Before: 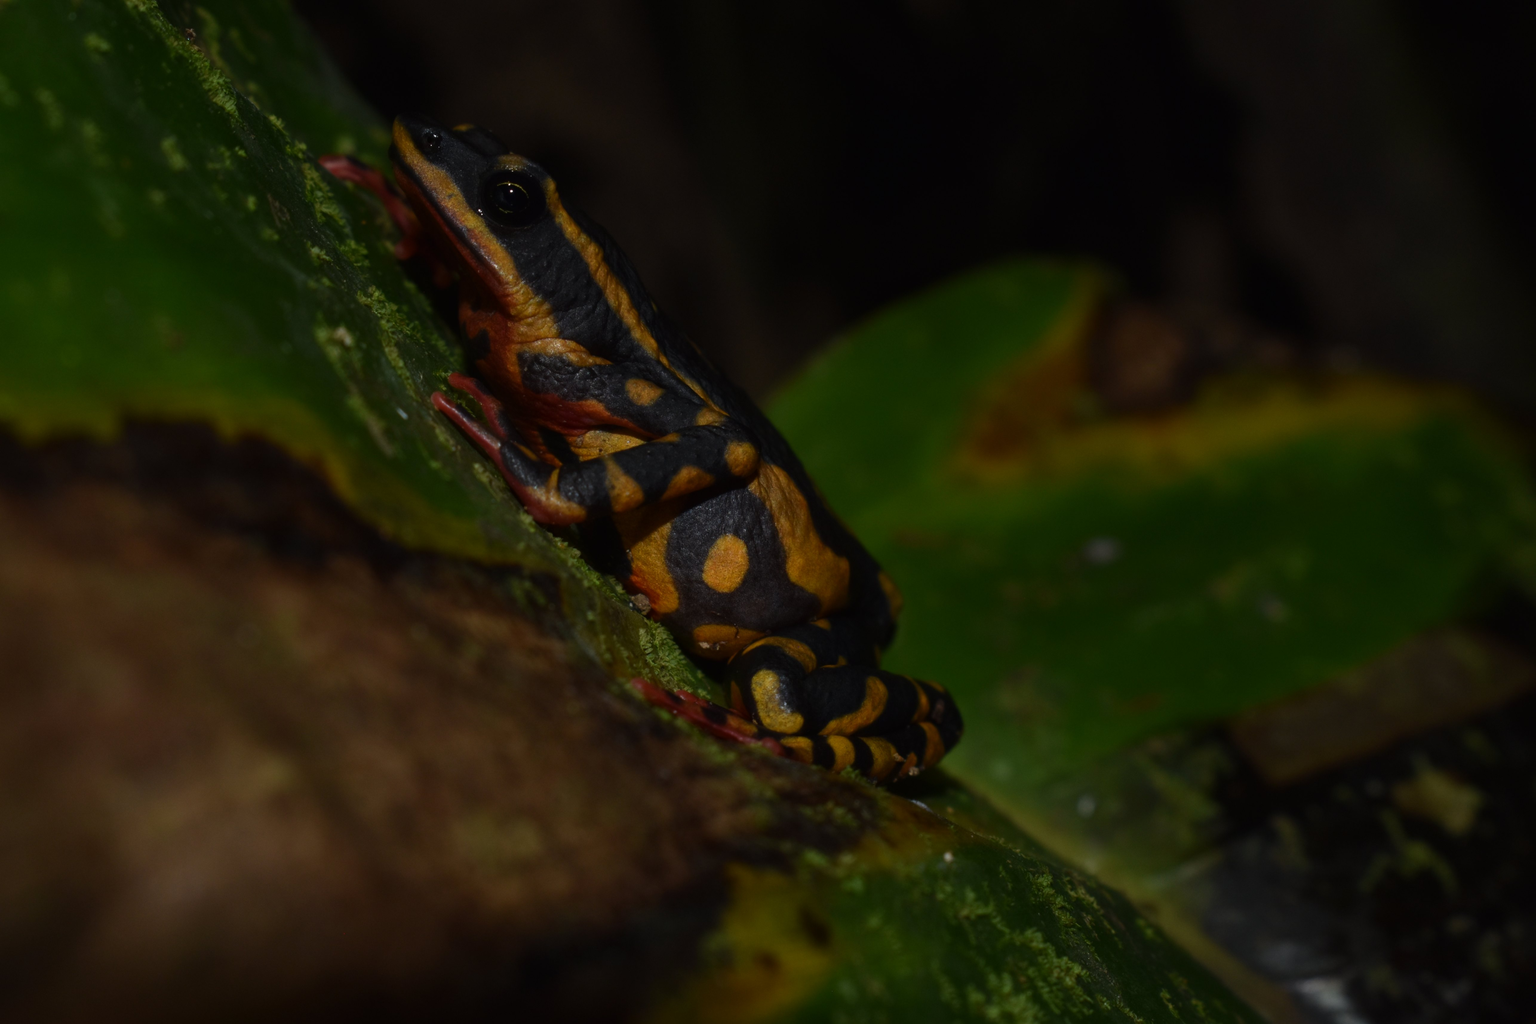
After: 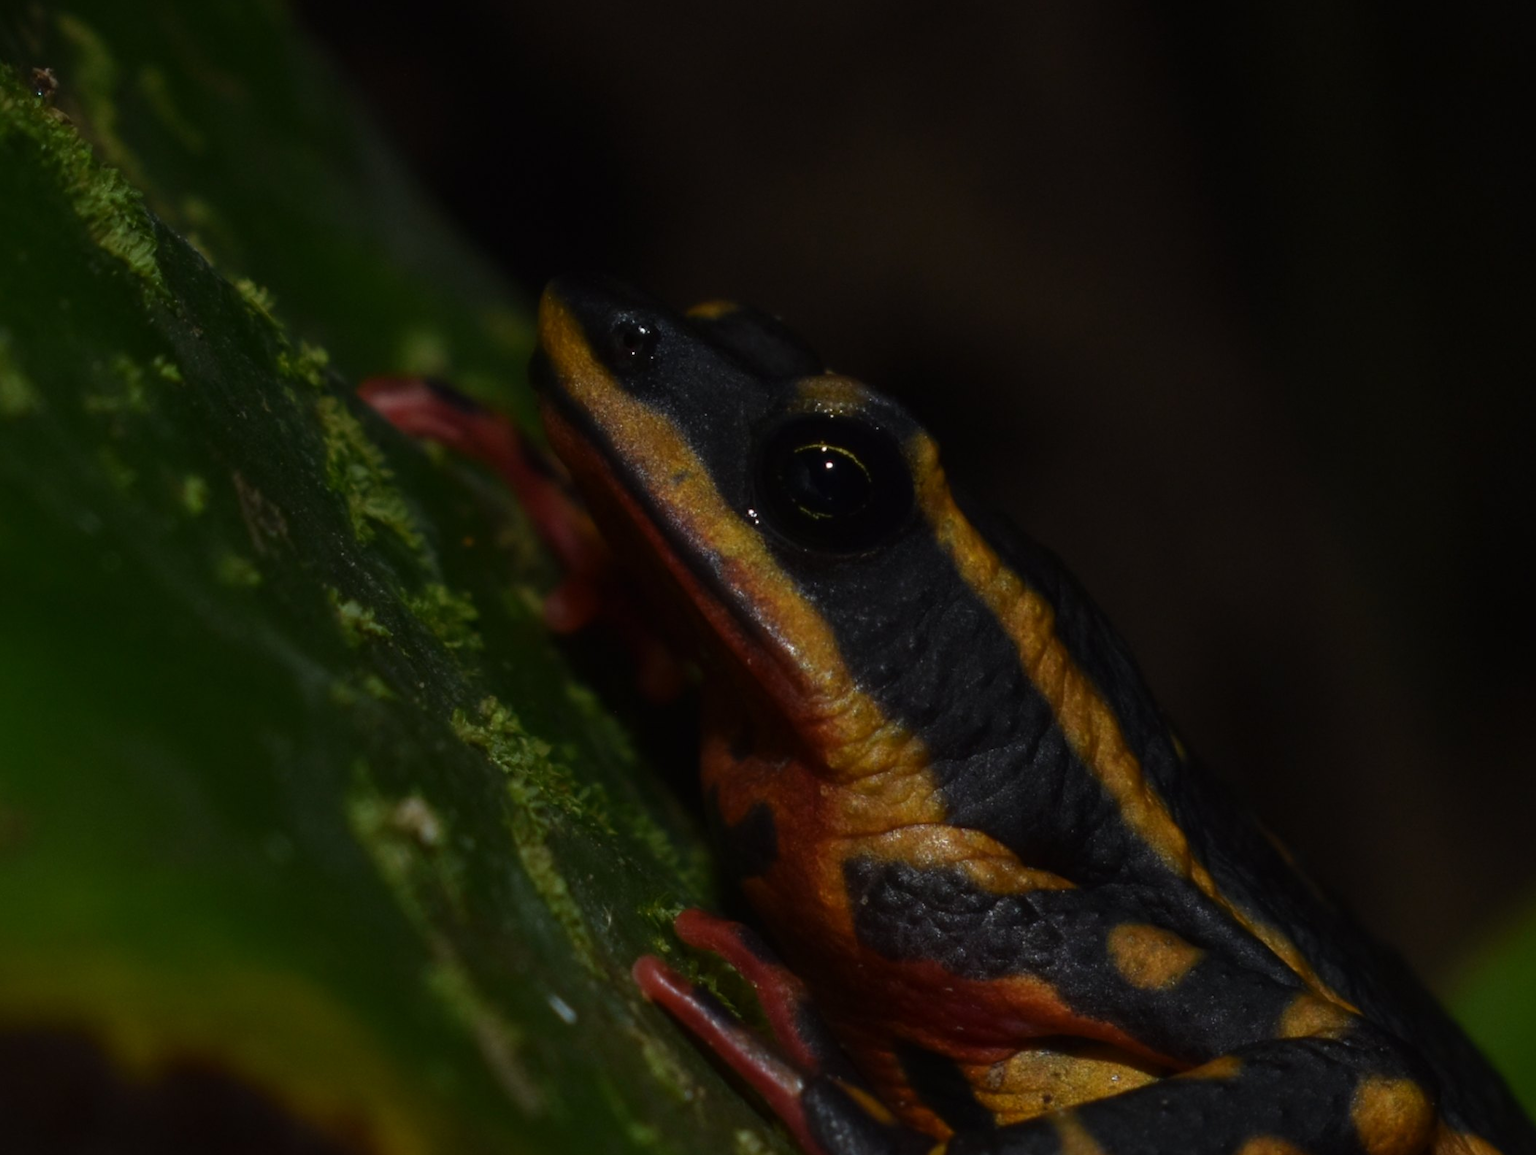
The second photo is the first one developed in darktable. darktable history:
crop and rotate: left 11.22%, top 0.091%, right 47.867%, bottom 53.731%
